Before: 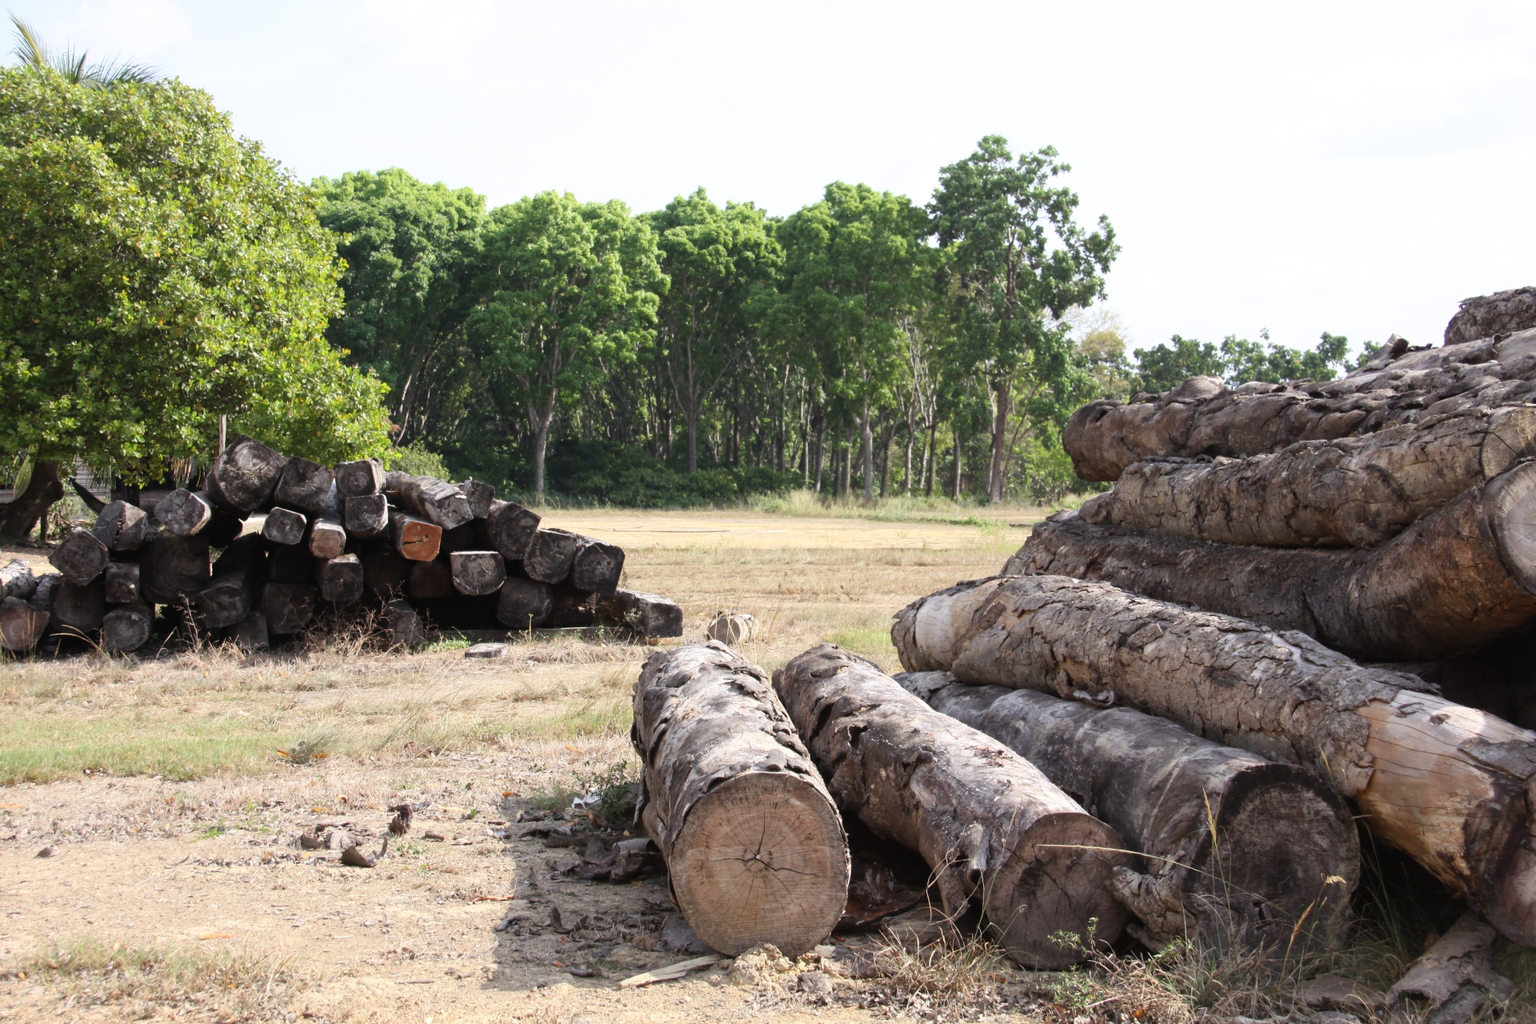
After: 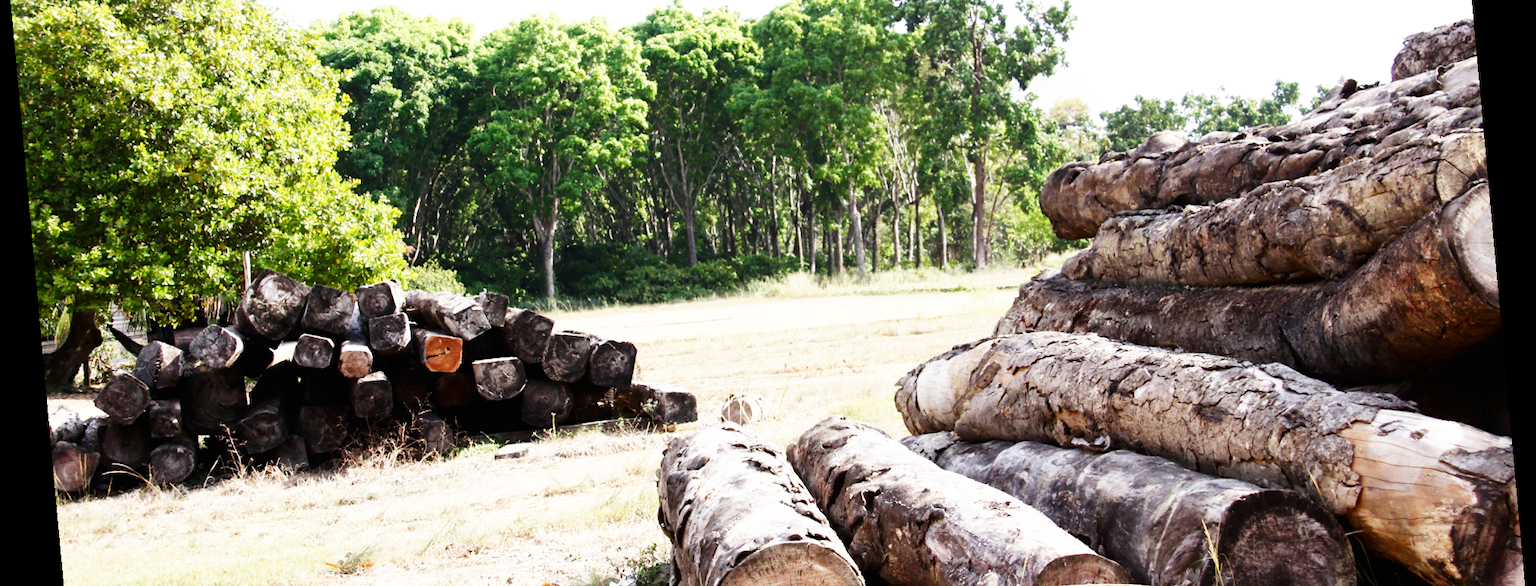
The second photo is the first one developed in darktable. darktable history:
crop and rotate: top 23.043%, bottom 23.437%
rotate and perspective: rotation -5.2°, automatic cropping off
contrast brightness saturation: brightness -0.09
base curve: curves: ch0 [(0, 0) (0.007, 0.004) (0.027, 0.03) (0.046, 0.07) (0.207, 0.54) (0.442, 0.872) (0.673, 0.972) (1, 1)], preserve colors none
